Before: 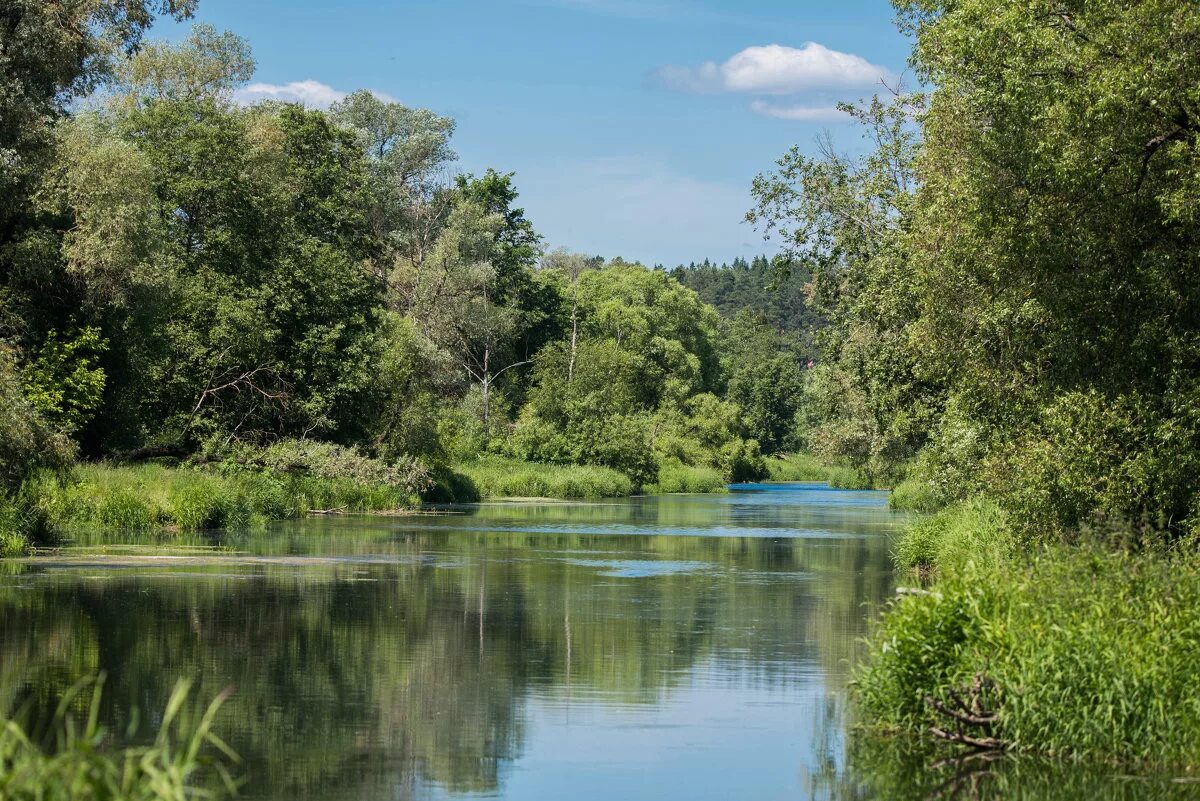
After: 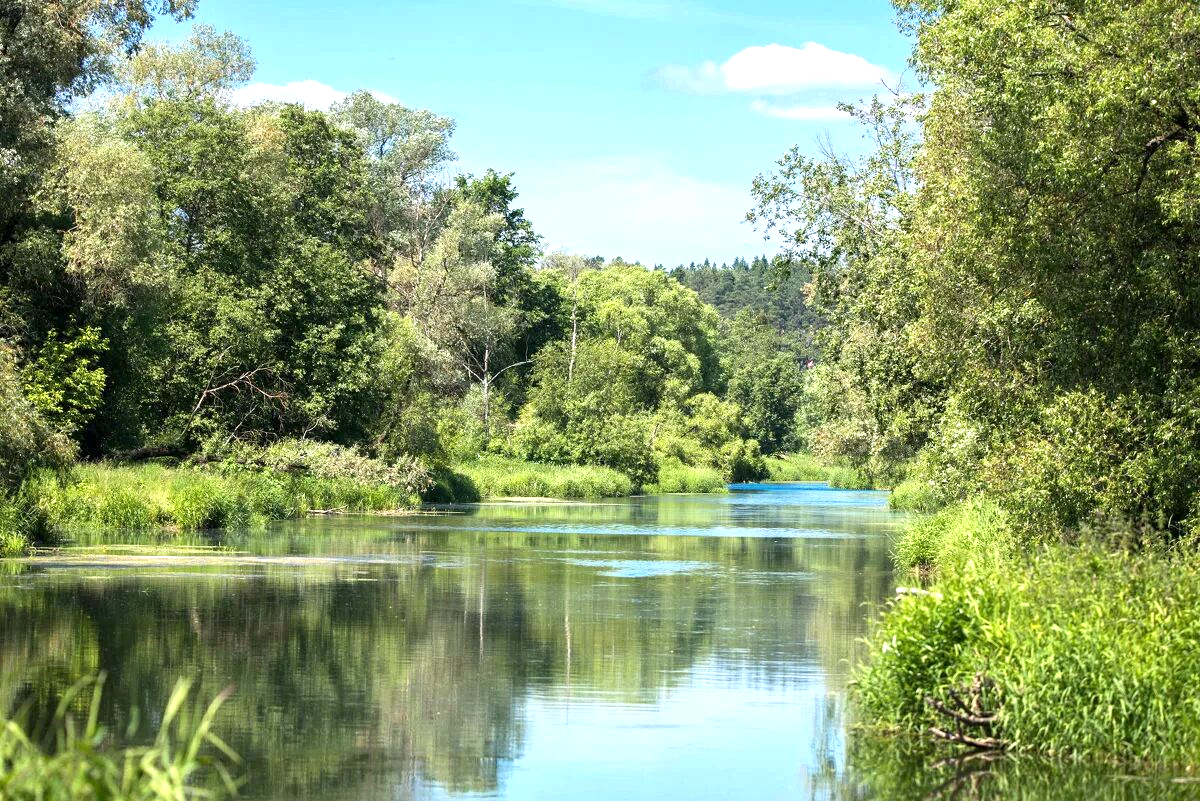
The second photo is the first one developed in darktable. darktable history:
exposure: black level correction 0.001, exposure 1.132 EV, compensate exposure bias true, compensate highlight preservation false
